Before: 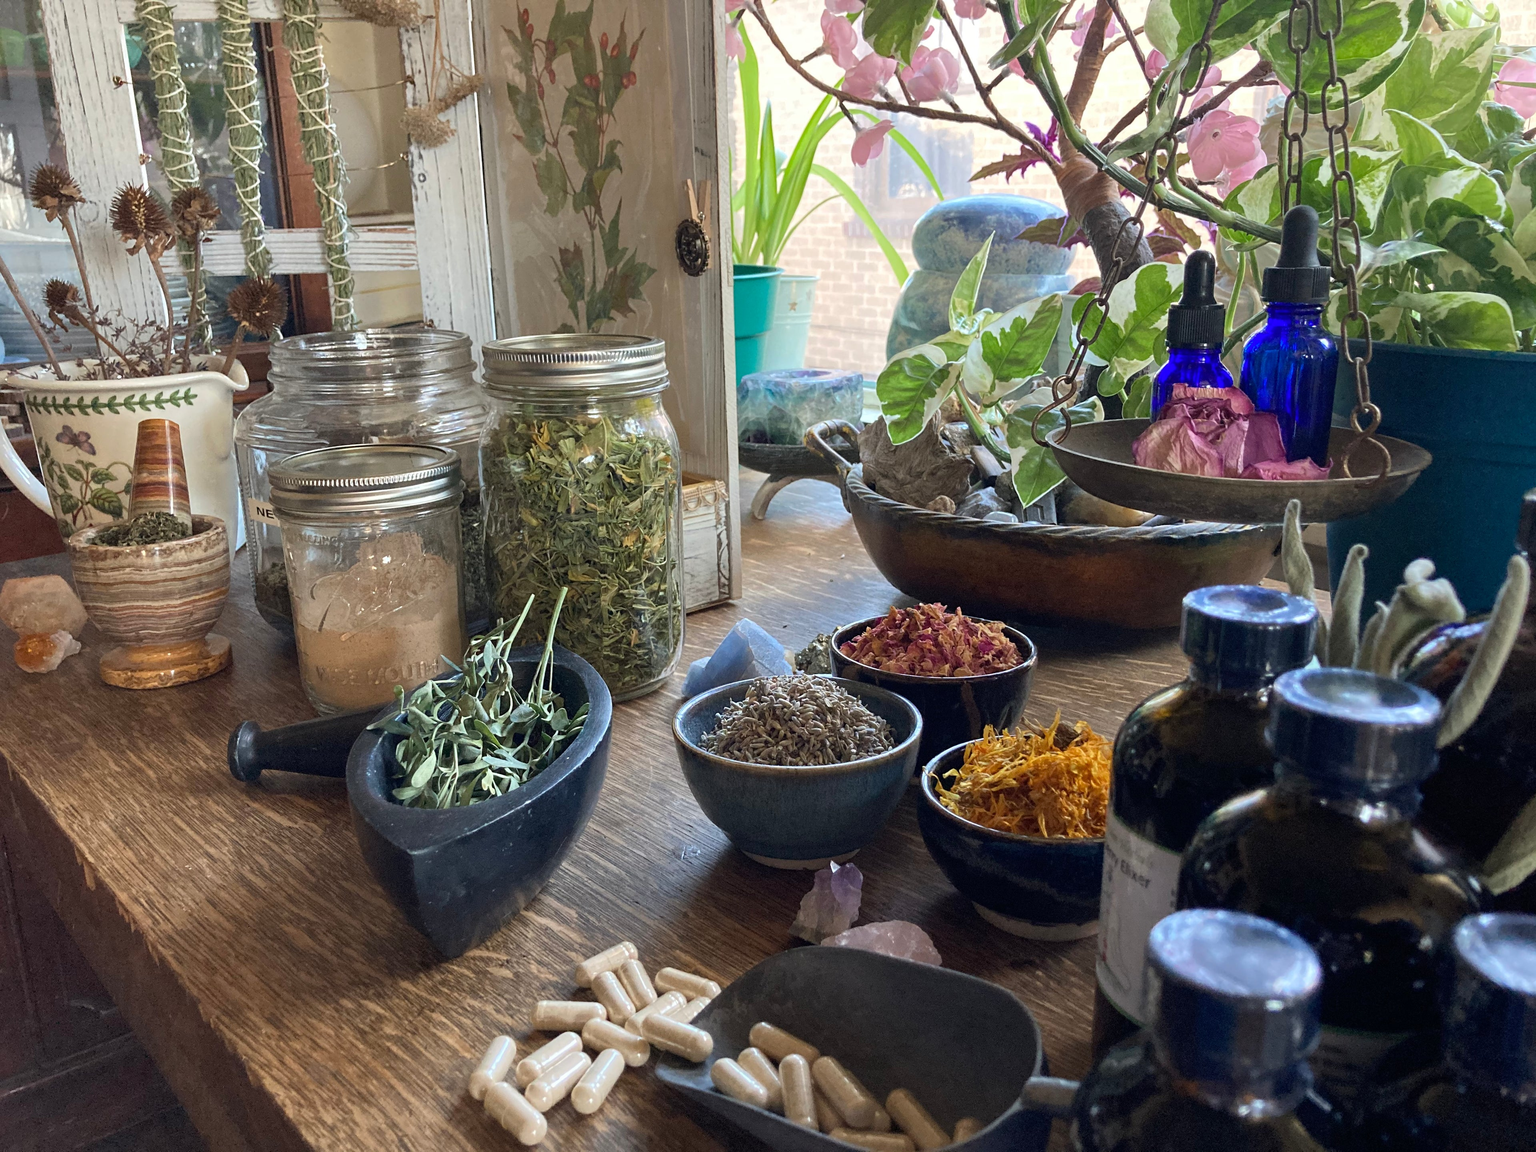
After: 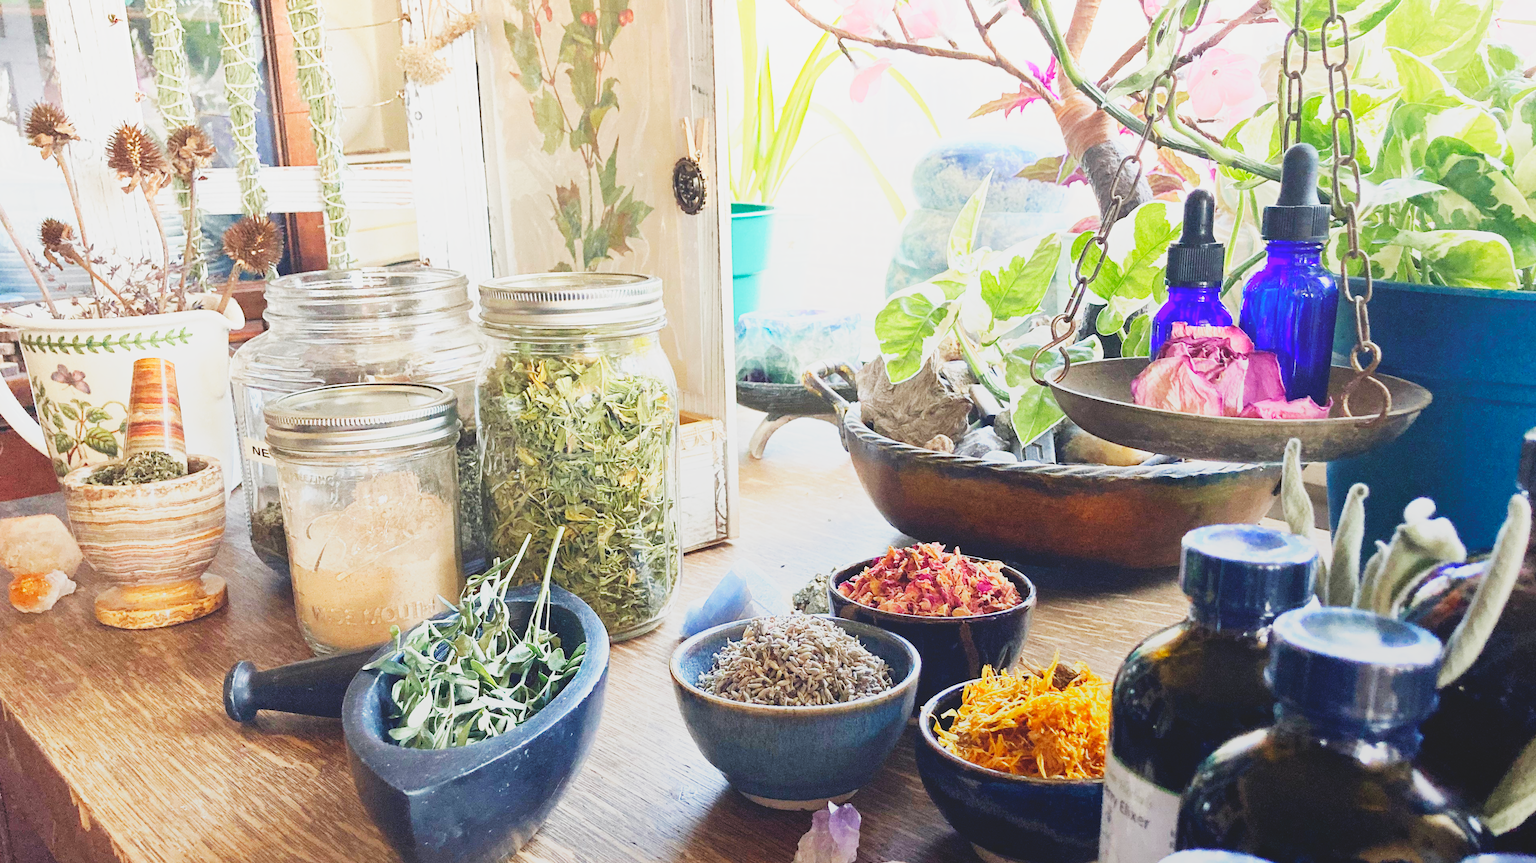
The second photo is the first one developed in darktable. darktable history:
crop: left 0.387%, top 5.469%, bottom 19.809%
base curve: curves: ch0 [(0, 0) (0.007, 0.004) (0.027, 0.03) (0.046, 0.07) (0.207, 0.54) (0.442, 0.872) (0.673, 0.972) (1, 1)], preserve colors none
exposure: black level correction 0, exposure 0.7 EV, compensate exposure bias true, compensate highlight preservation false
contrast brightness saturation: saturation -0.05
local contrast: detail 69%
